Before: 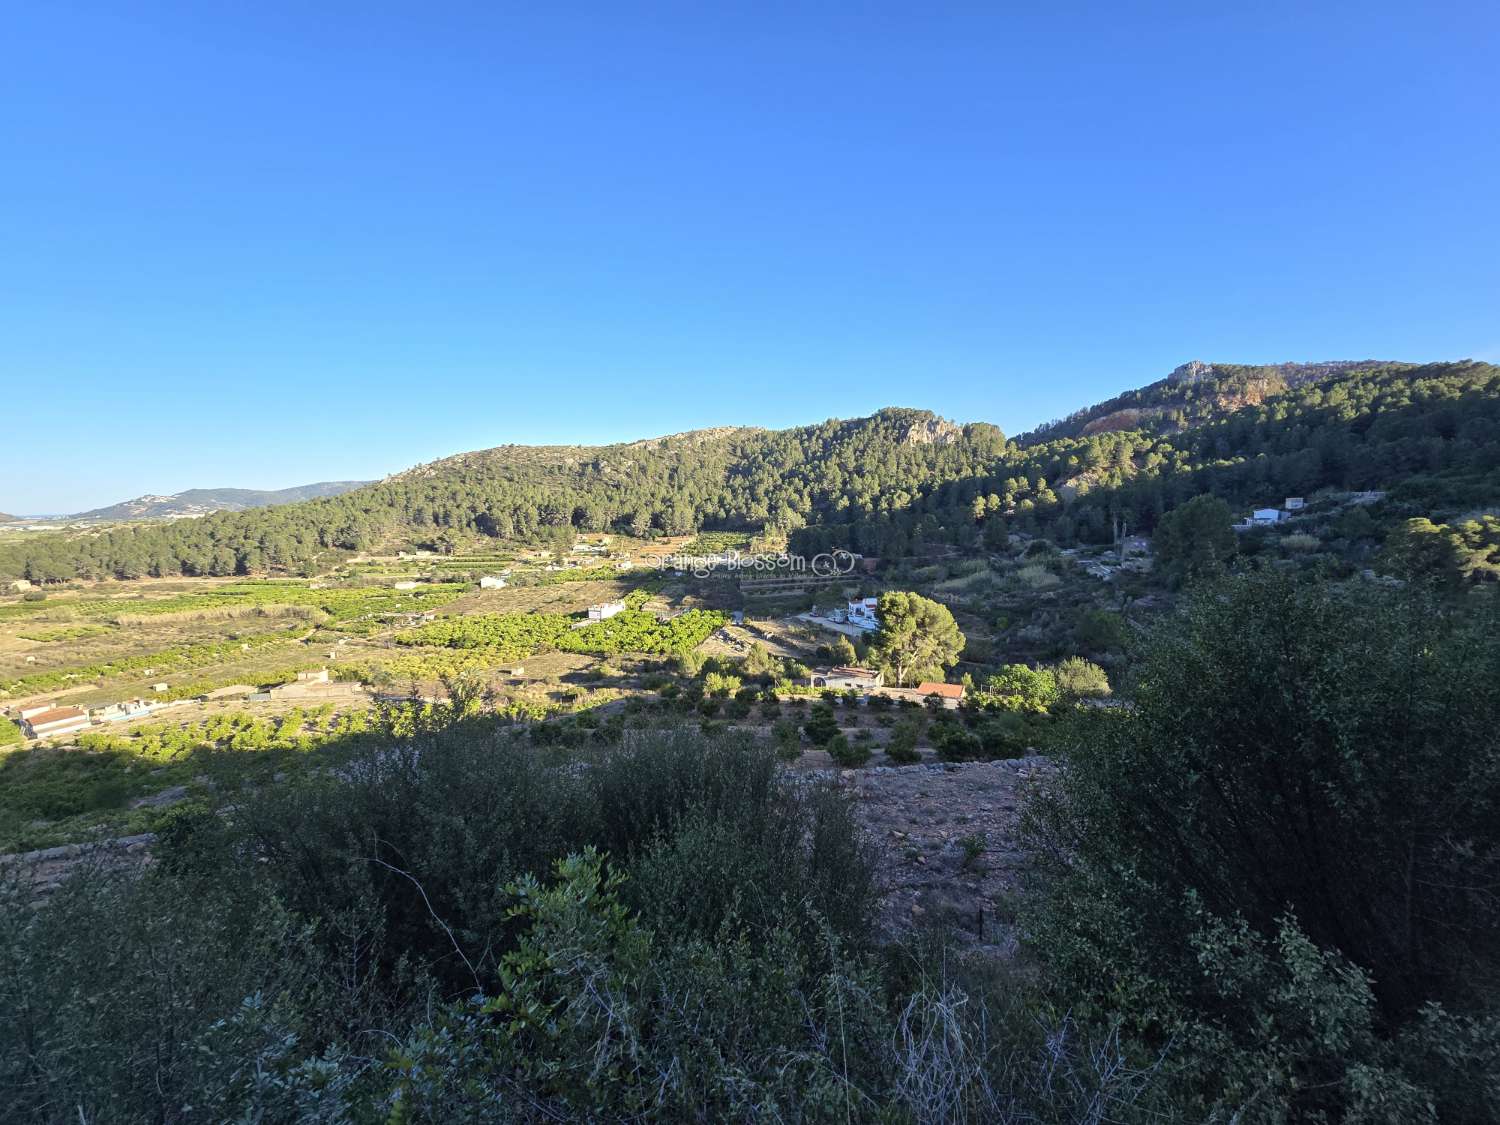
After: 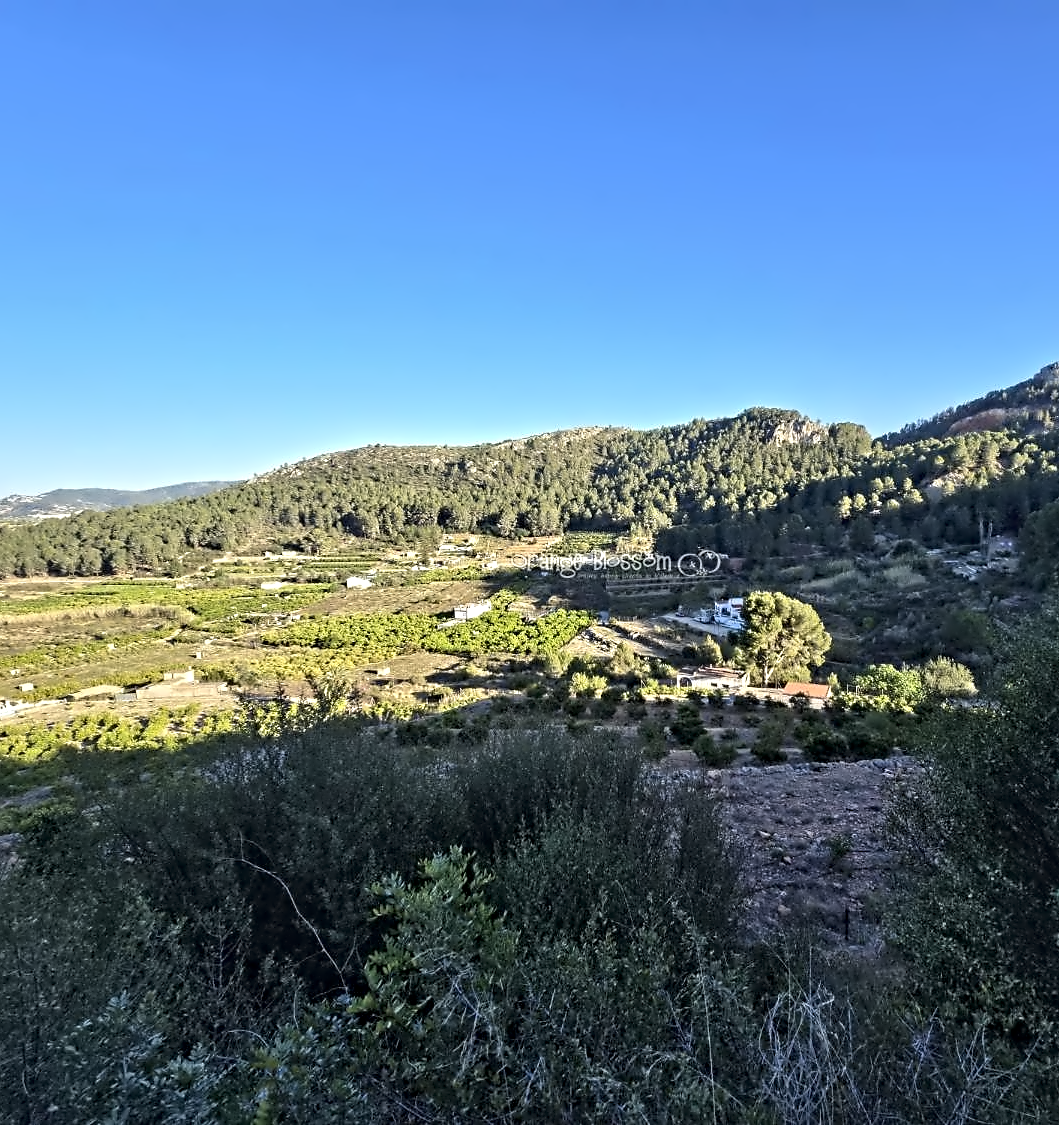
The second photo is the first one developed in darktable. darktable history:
contrast equalizer: y [[0.5, 0.542, 0.583, 0.625, 0.667, 0.708], [0.5 ×6], [0.5 ×6], [0, 0.033, 0.067, 0.1, 0.133, 0.167], [0, 0.05, 0.1, 0.15, 0.2, 0.25]]
crop and rotate: left 8.997%, right 20.363%
